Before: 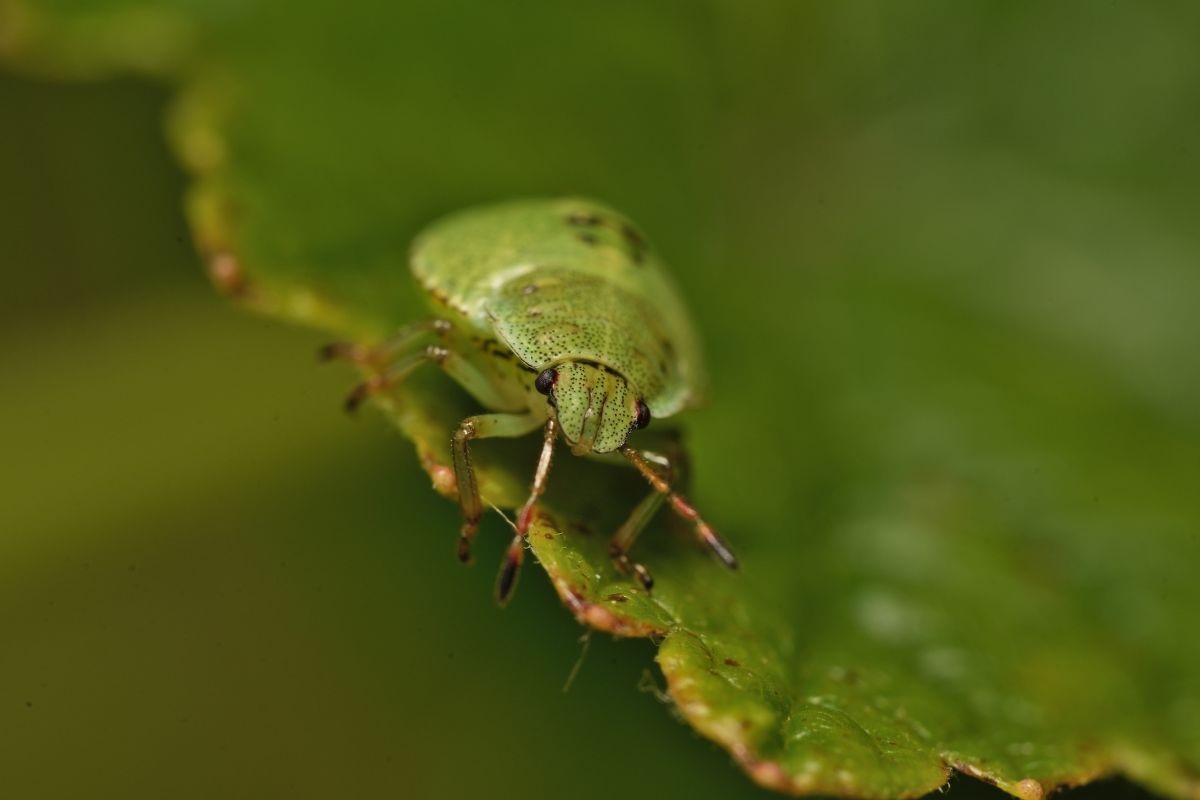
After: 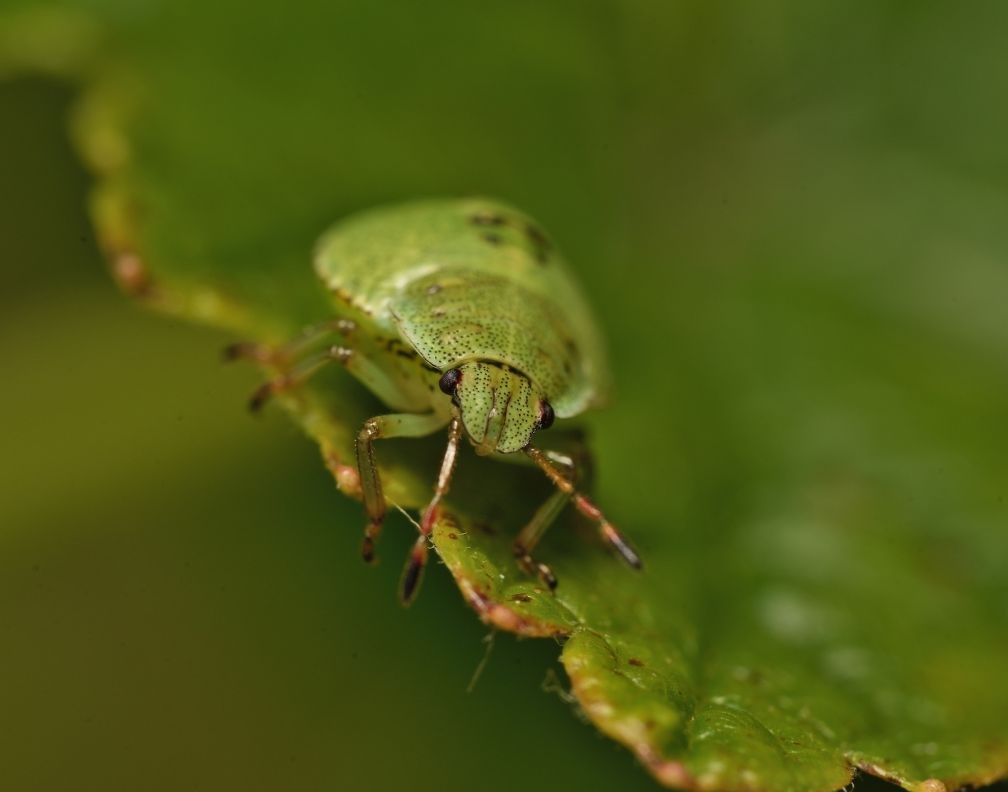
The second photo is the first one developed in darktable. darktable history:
crop: left 8.026%, right 7.374%
